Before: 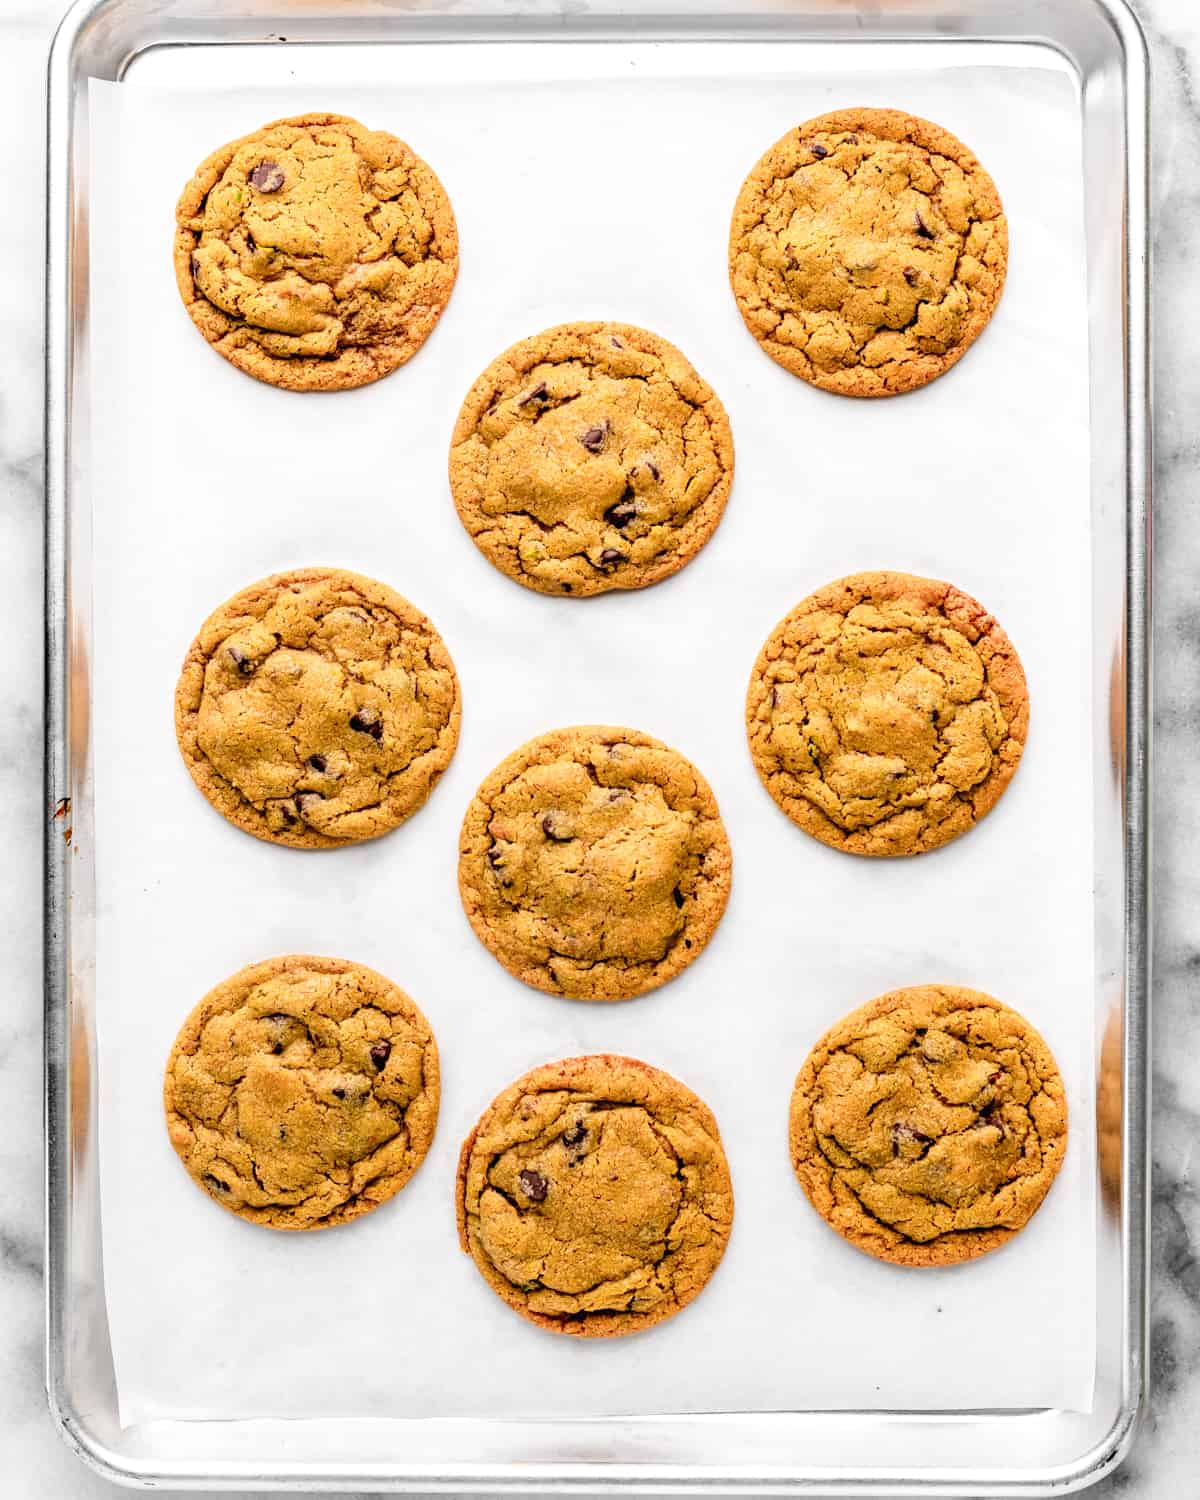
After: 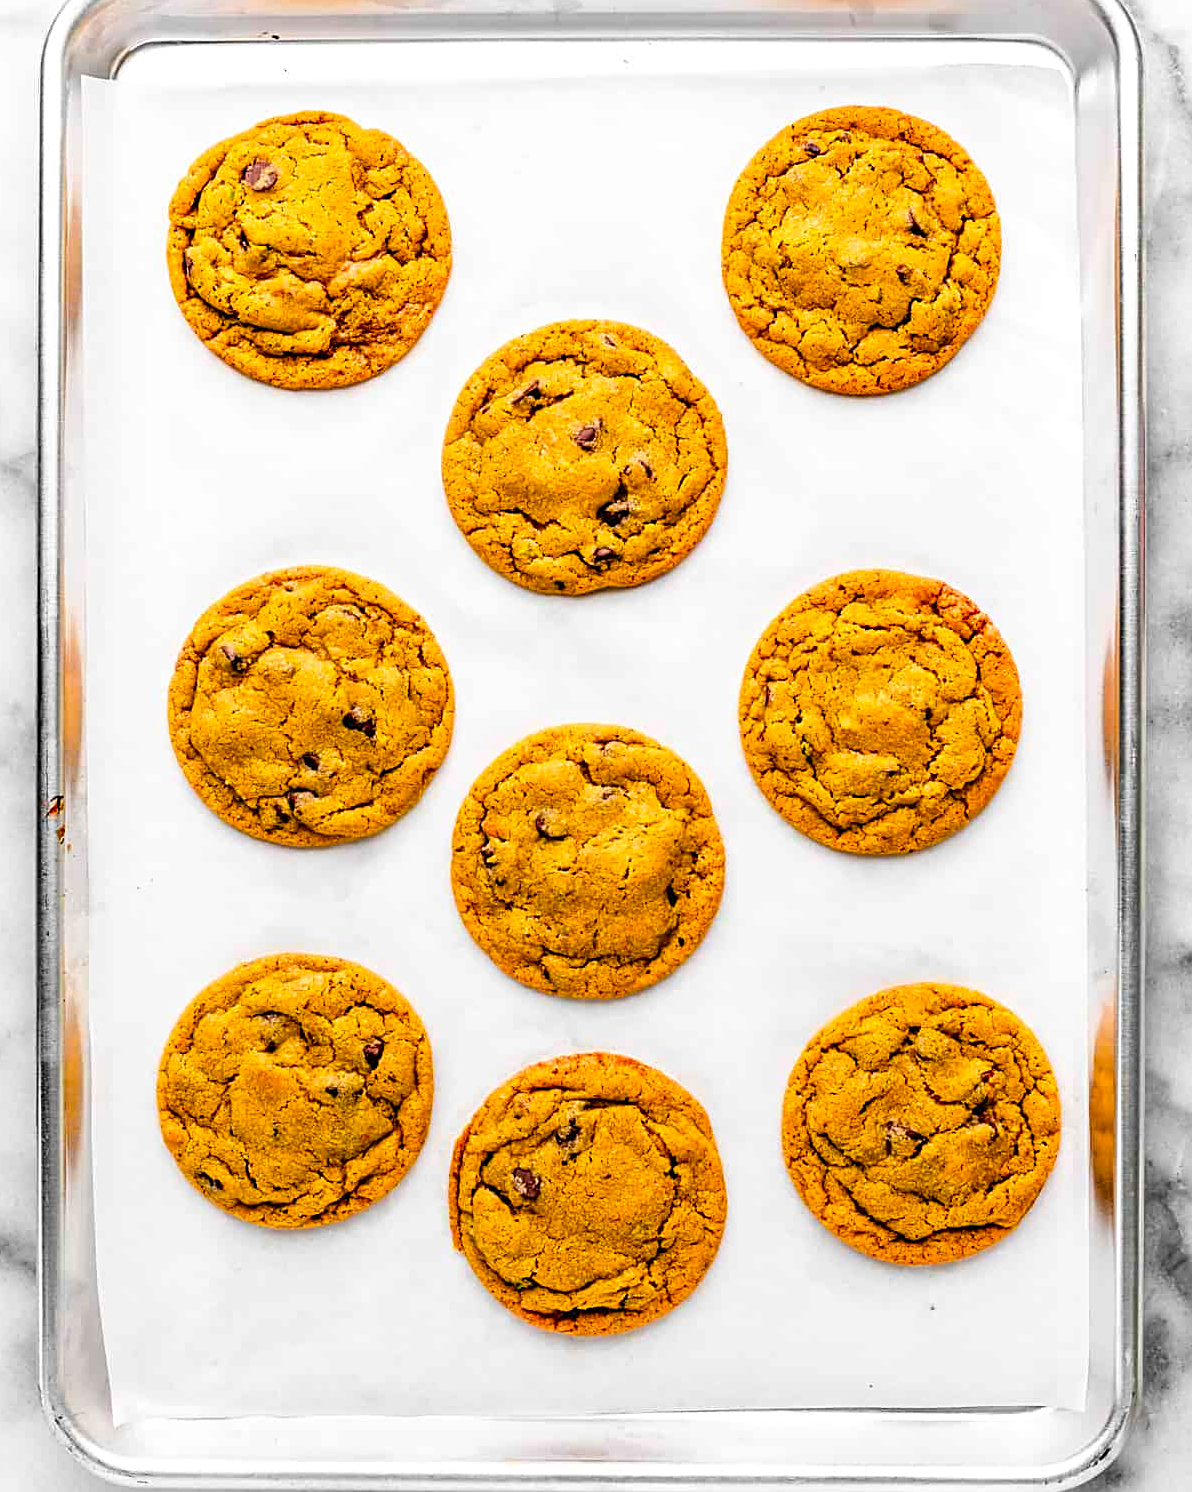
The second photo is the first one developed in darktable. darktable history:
crop and rotate: left 0.614%, top 0.179%, bottom 0.309%
color balance rgb: perceptual saturation grading › global saturation 25%, global vibrance 20%
sharpen: on, module defaults
contrast brightness saturation: contrast 0.04, saturation 0.16
